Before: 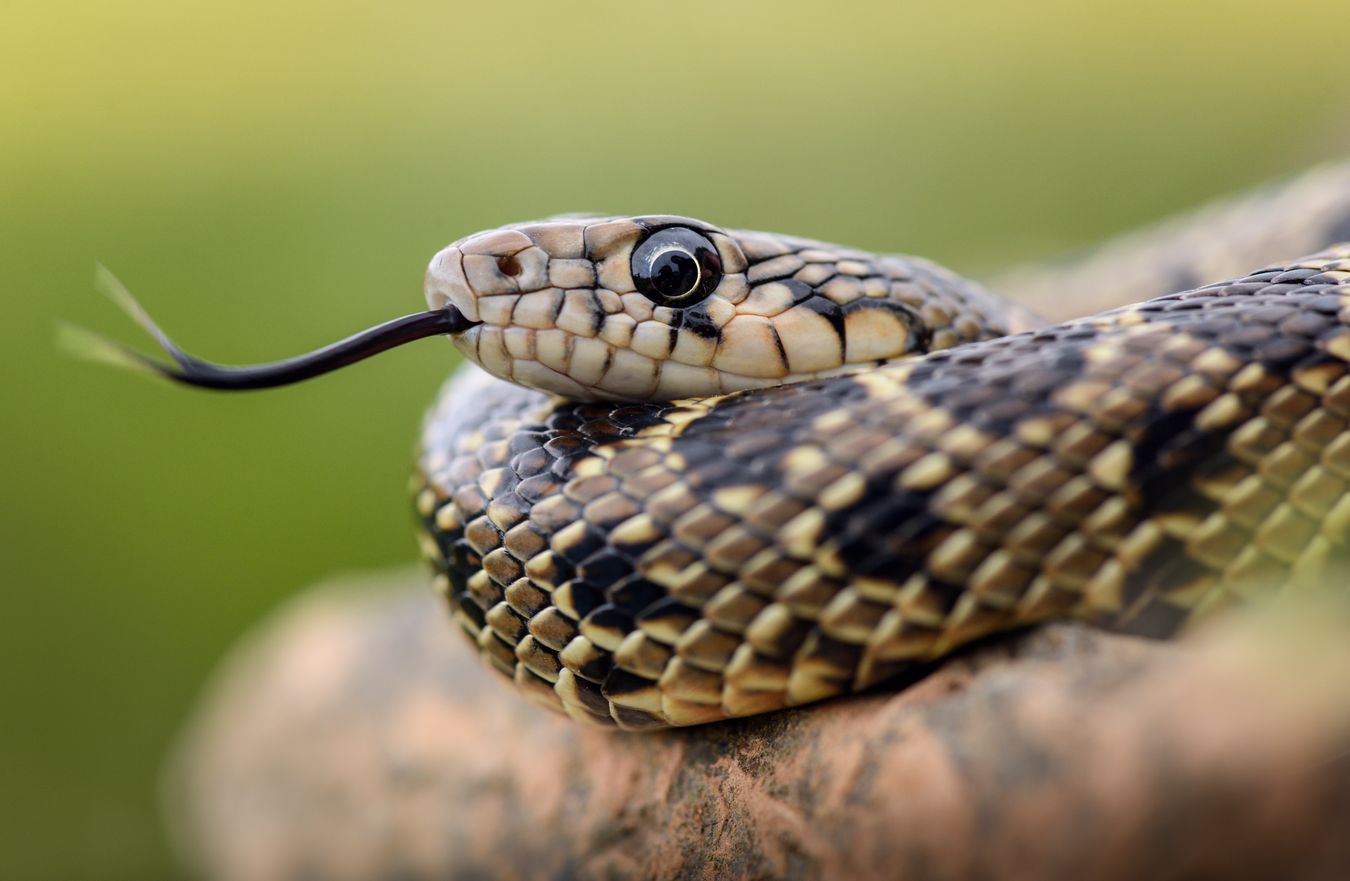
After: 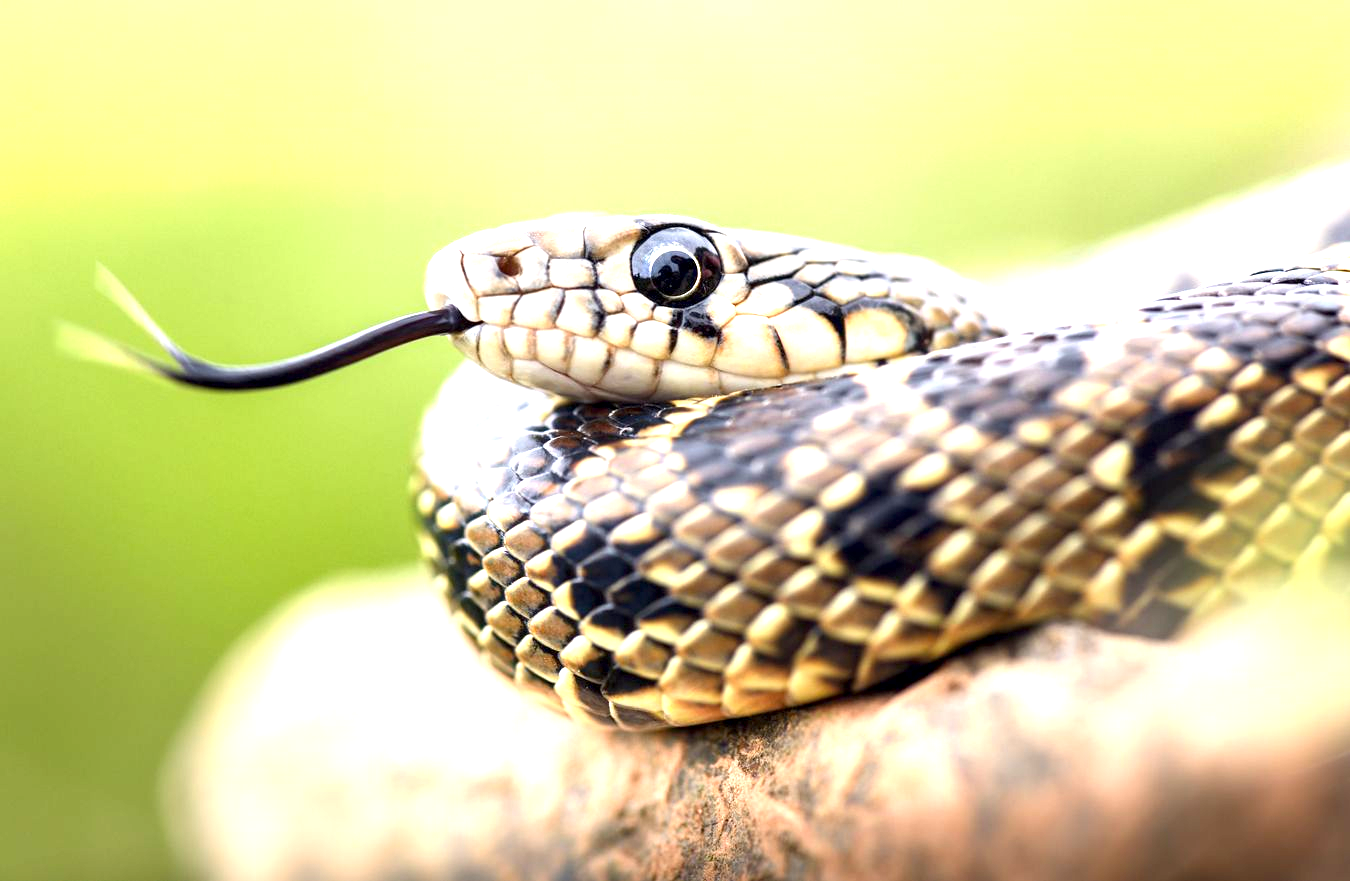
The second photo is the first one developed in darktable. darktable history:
exposure: black level correction 0.001, exposure 1.72 EV, compensate highlight preservation false
